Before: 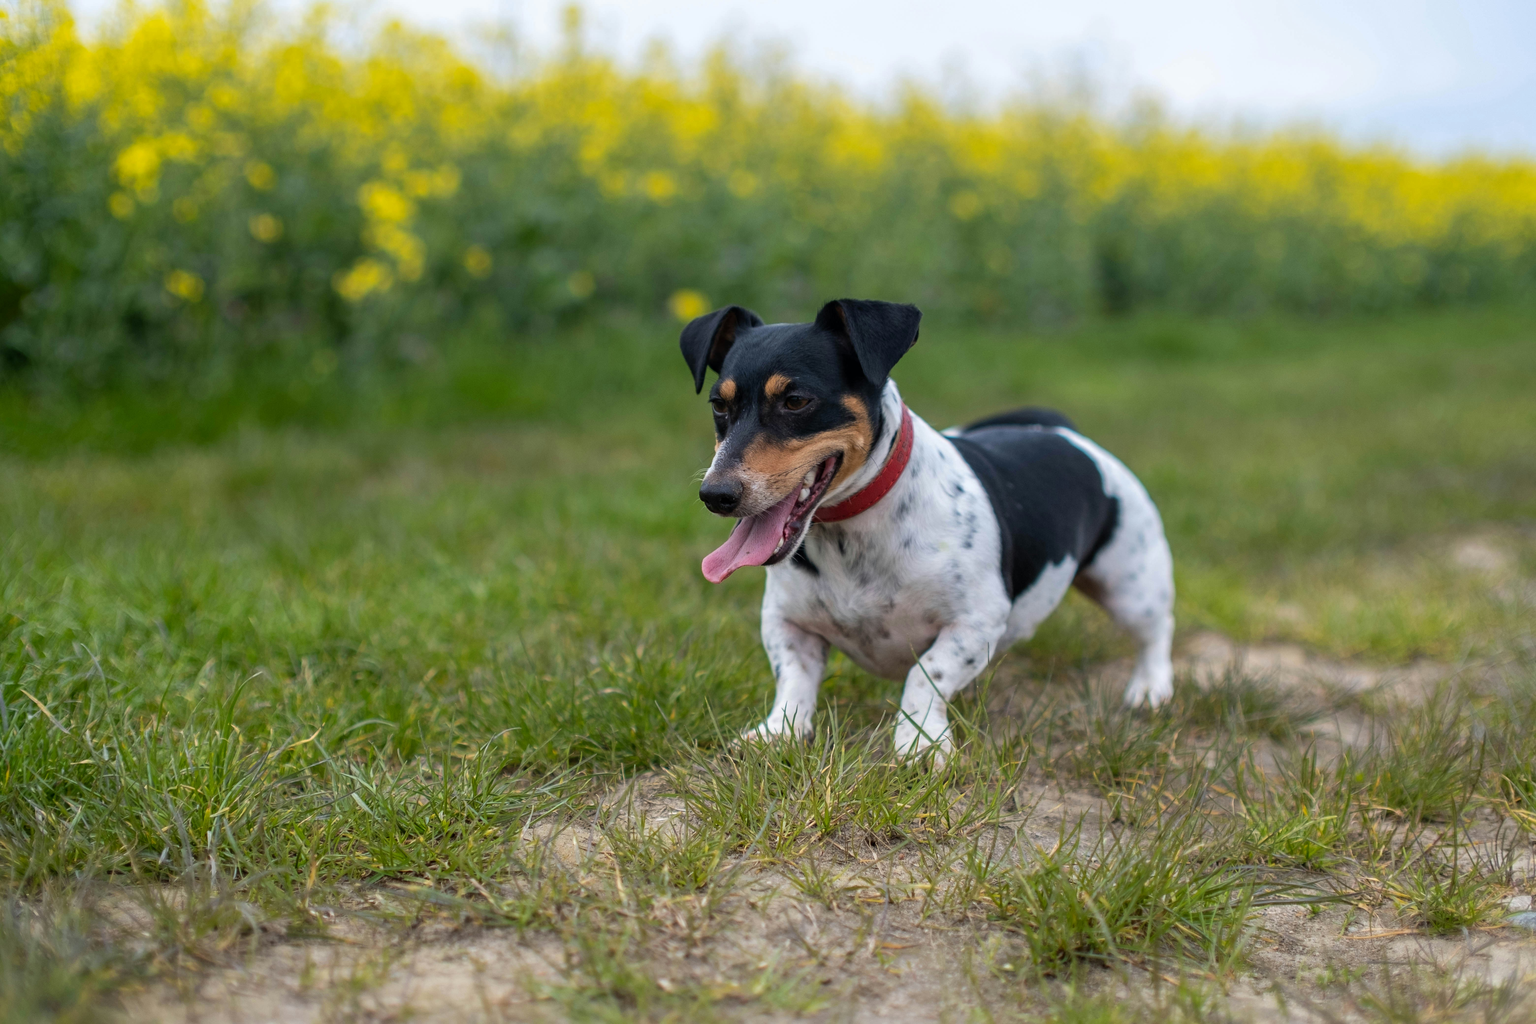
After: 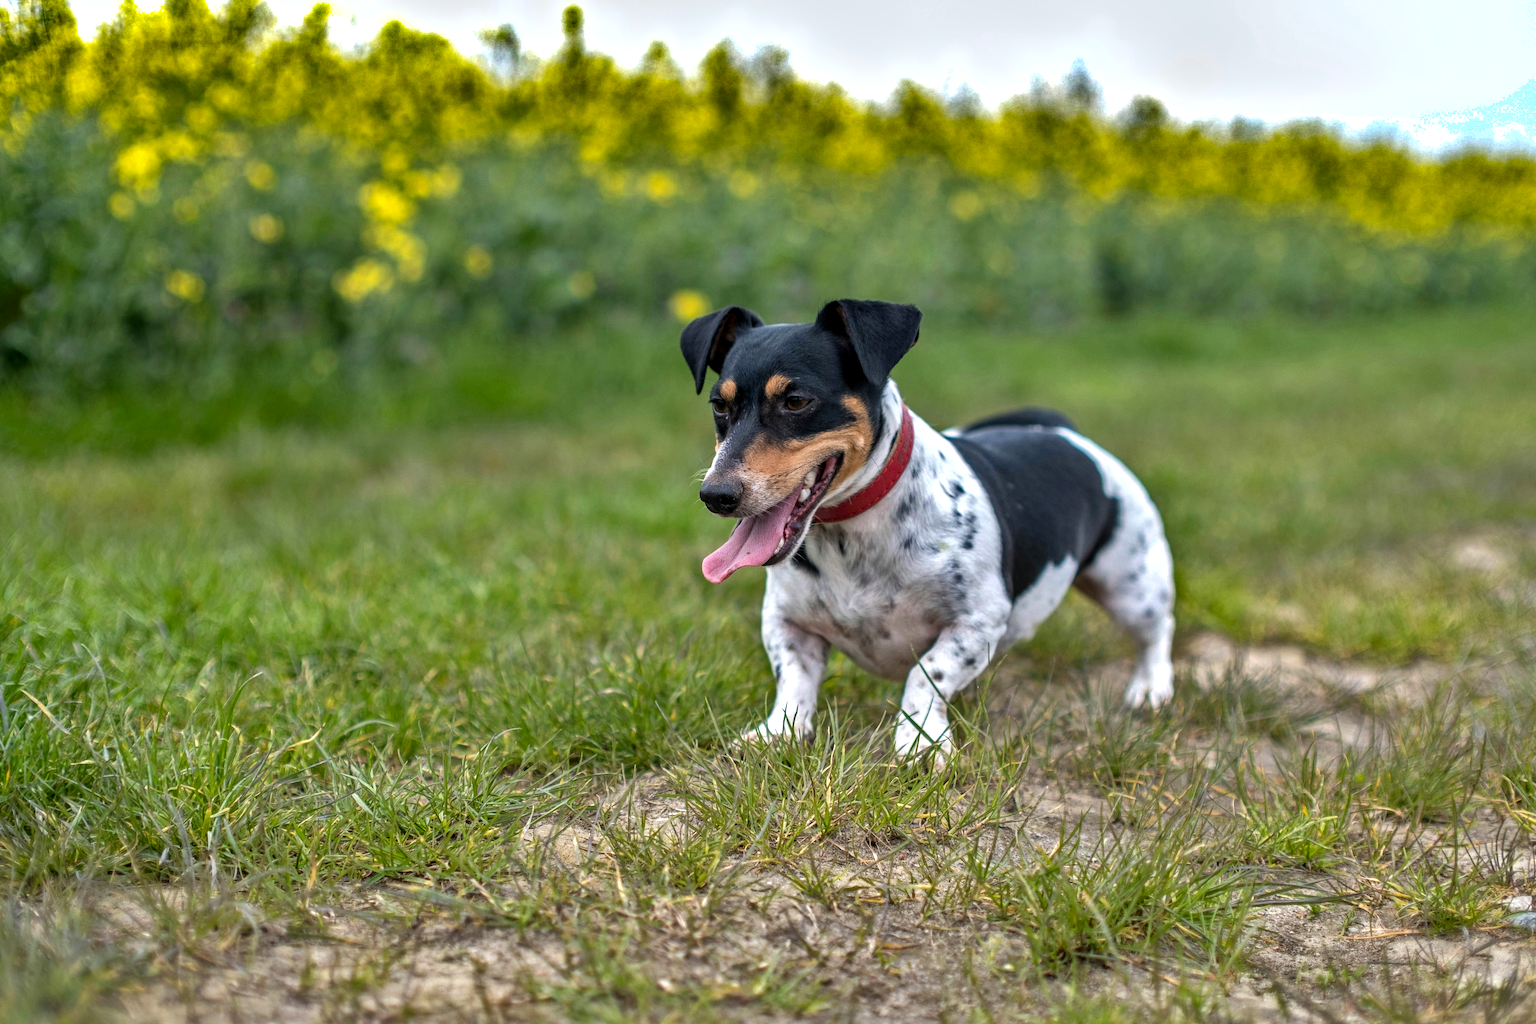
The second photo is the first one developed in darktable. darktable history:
shadows and highlights: shadows 18.88, highlights -83.22, soften with gaussian
local contrast: on, module defaults
exposure: black level correction 0, exposure 0.498 EV, compensate highlight preservation false
